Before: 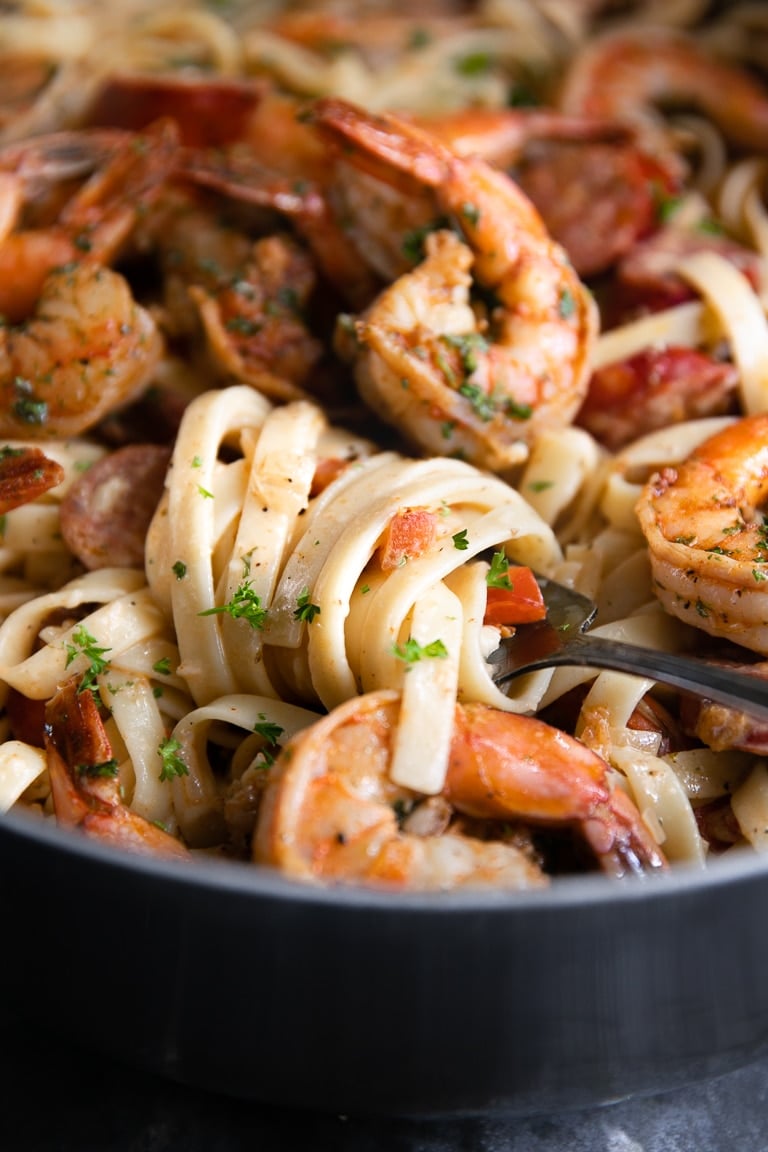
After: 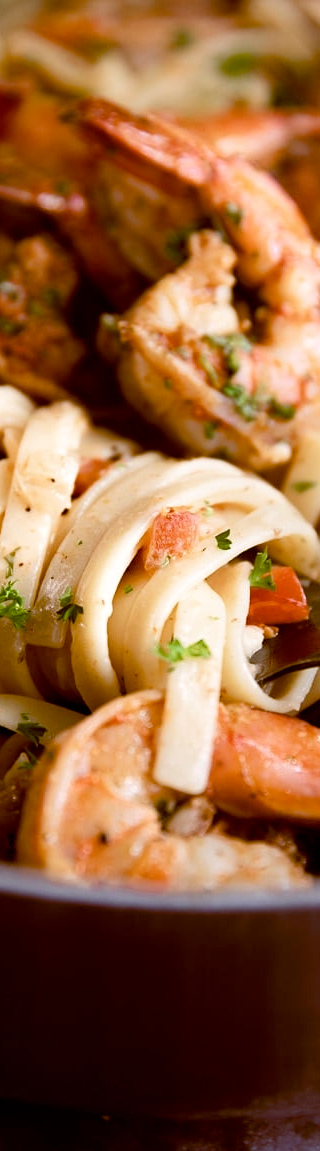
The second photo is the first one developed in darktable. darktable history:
color balance rgb: shadows lift › hue 86.15°, global offset › chroma 0.401%, global offset › hue 30.97°, perceptual saturation grading › global saturation 20%, perceptual saturation grading › highlights -49.682%, perceptual saturation grading › shadows 25.357%
crop: left 30.867%, right 27.372%
velvia: on, module defaults
tone equalizer: on, module defaults
